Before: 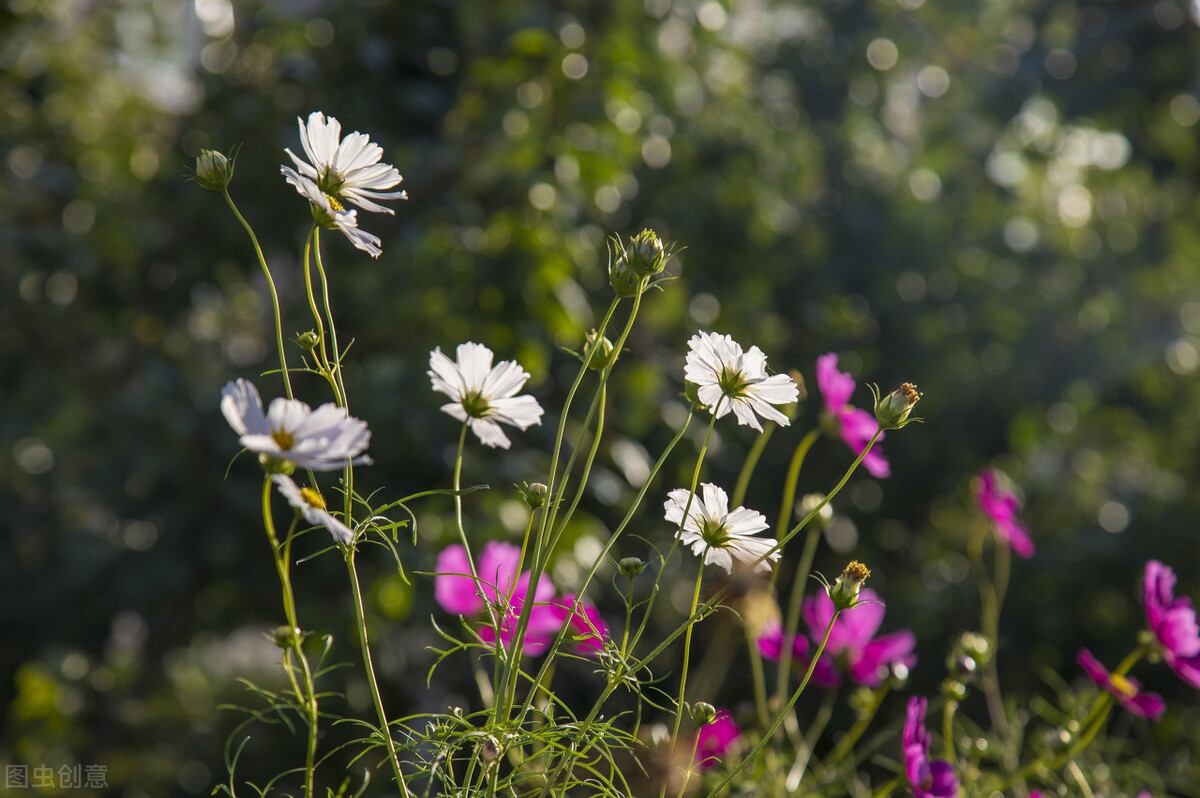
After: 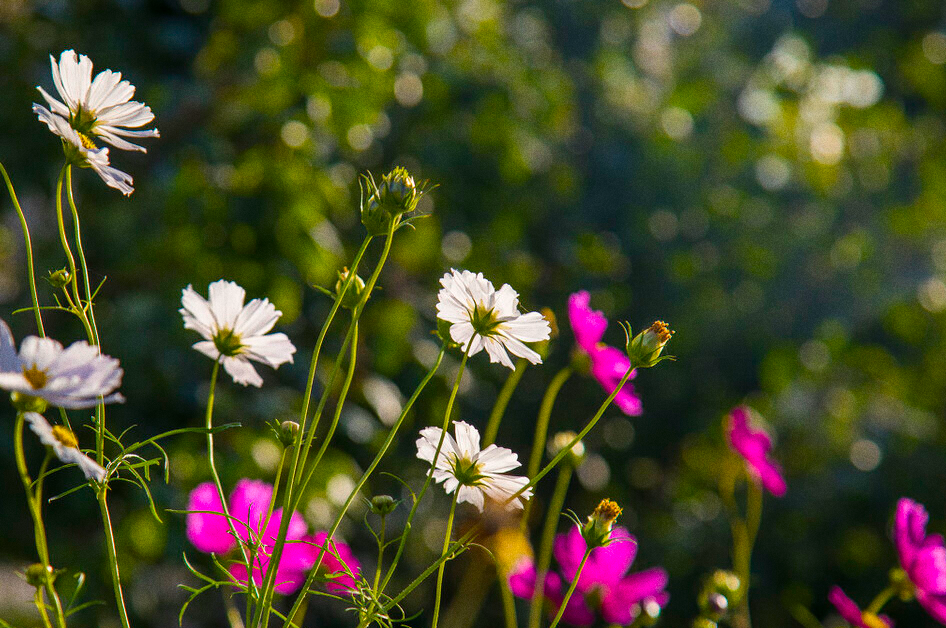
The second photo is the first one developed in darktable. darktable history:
color balance rgb: linear chroma grading › global chroma 15%, perceptual saturation grading › global saturation 30%
crop and rotate: left 20.74%, top 7.912%, right 0.375%, bottom 13.378%
grain: on, module defaults
